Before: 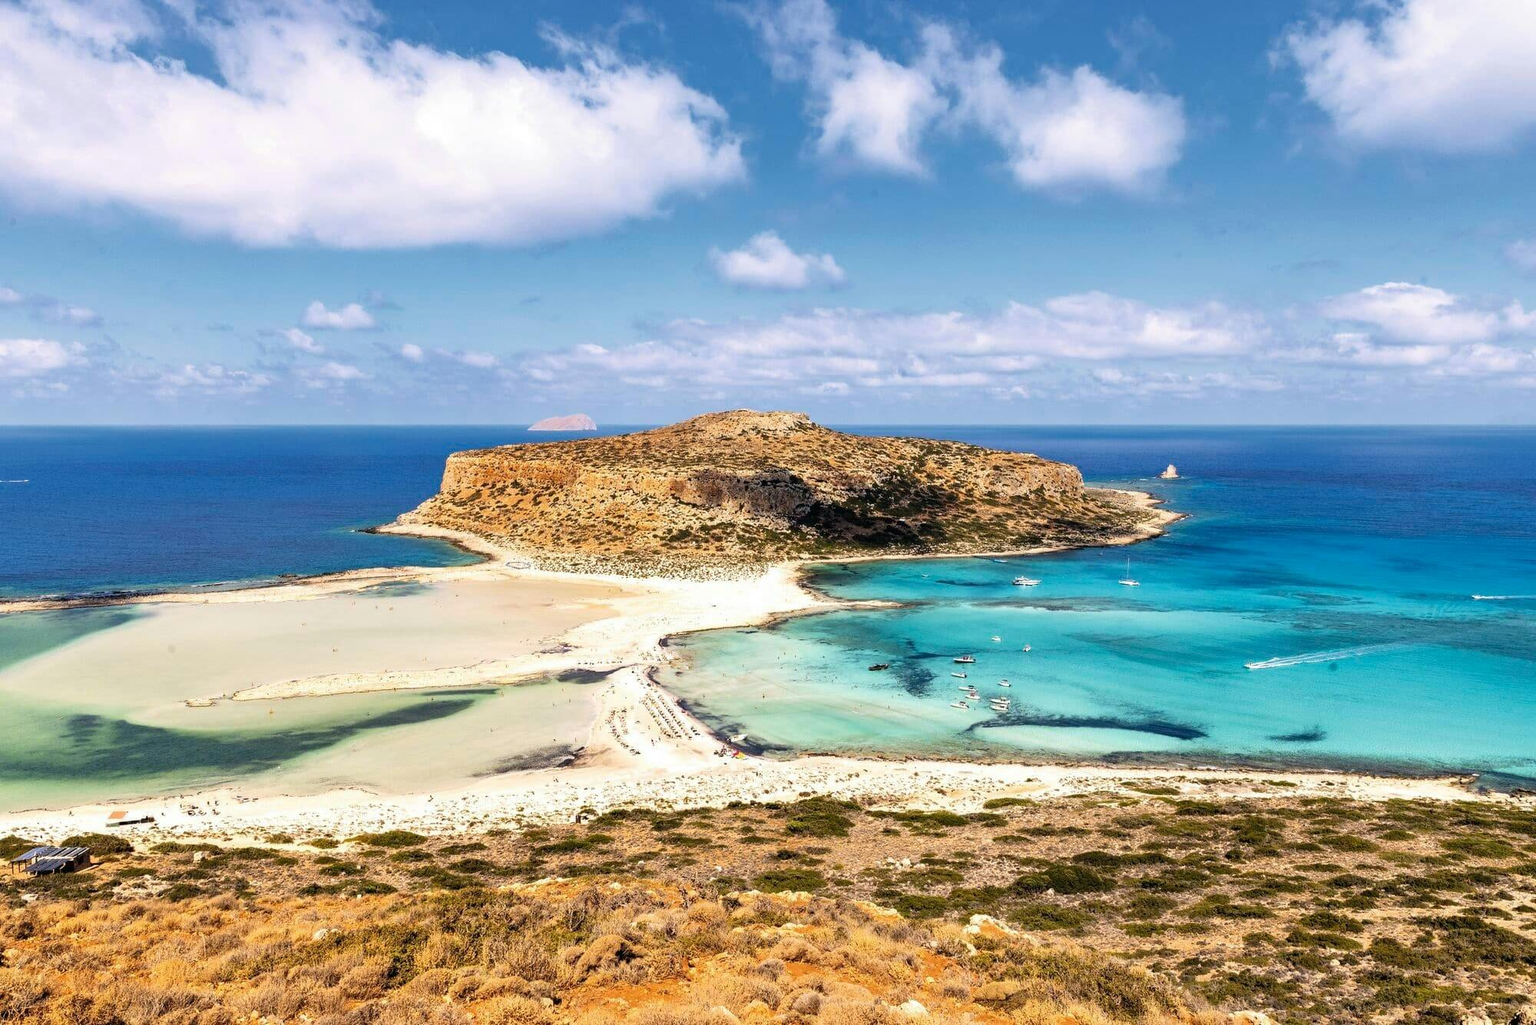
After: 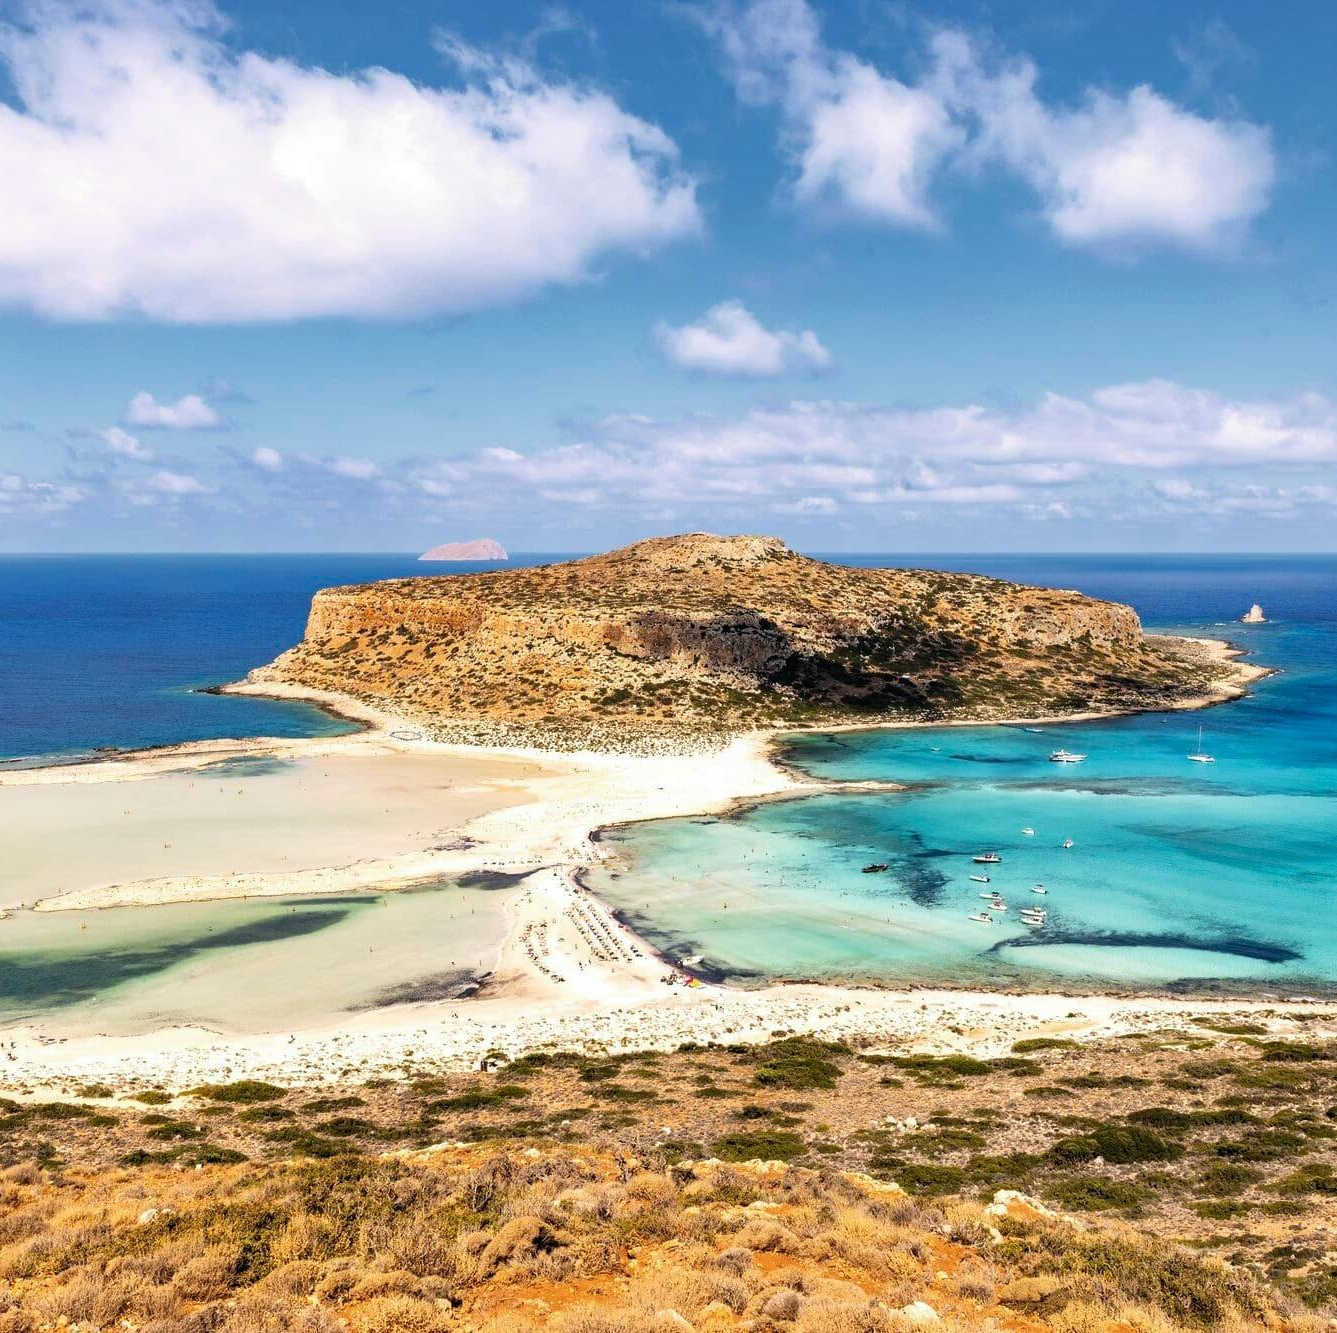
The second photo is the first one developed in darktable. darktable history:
crop and rotate: left 13.485%, right 19.644%
